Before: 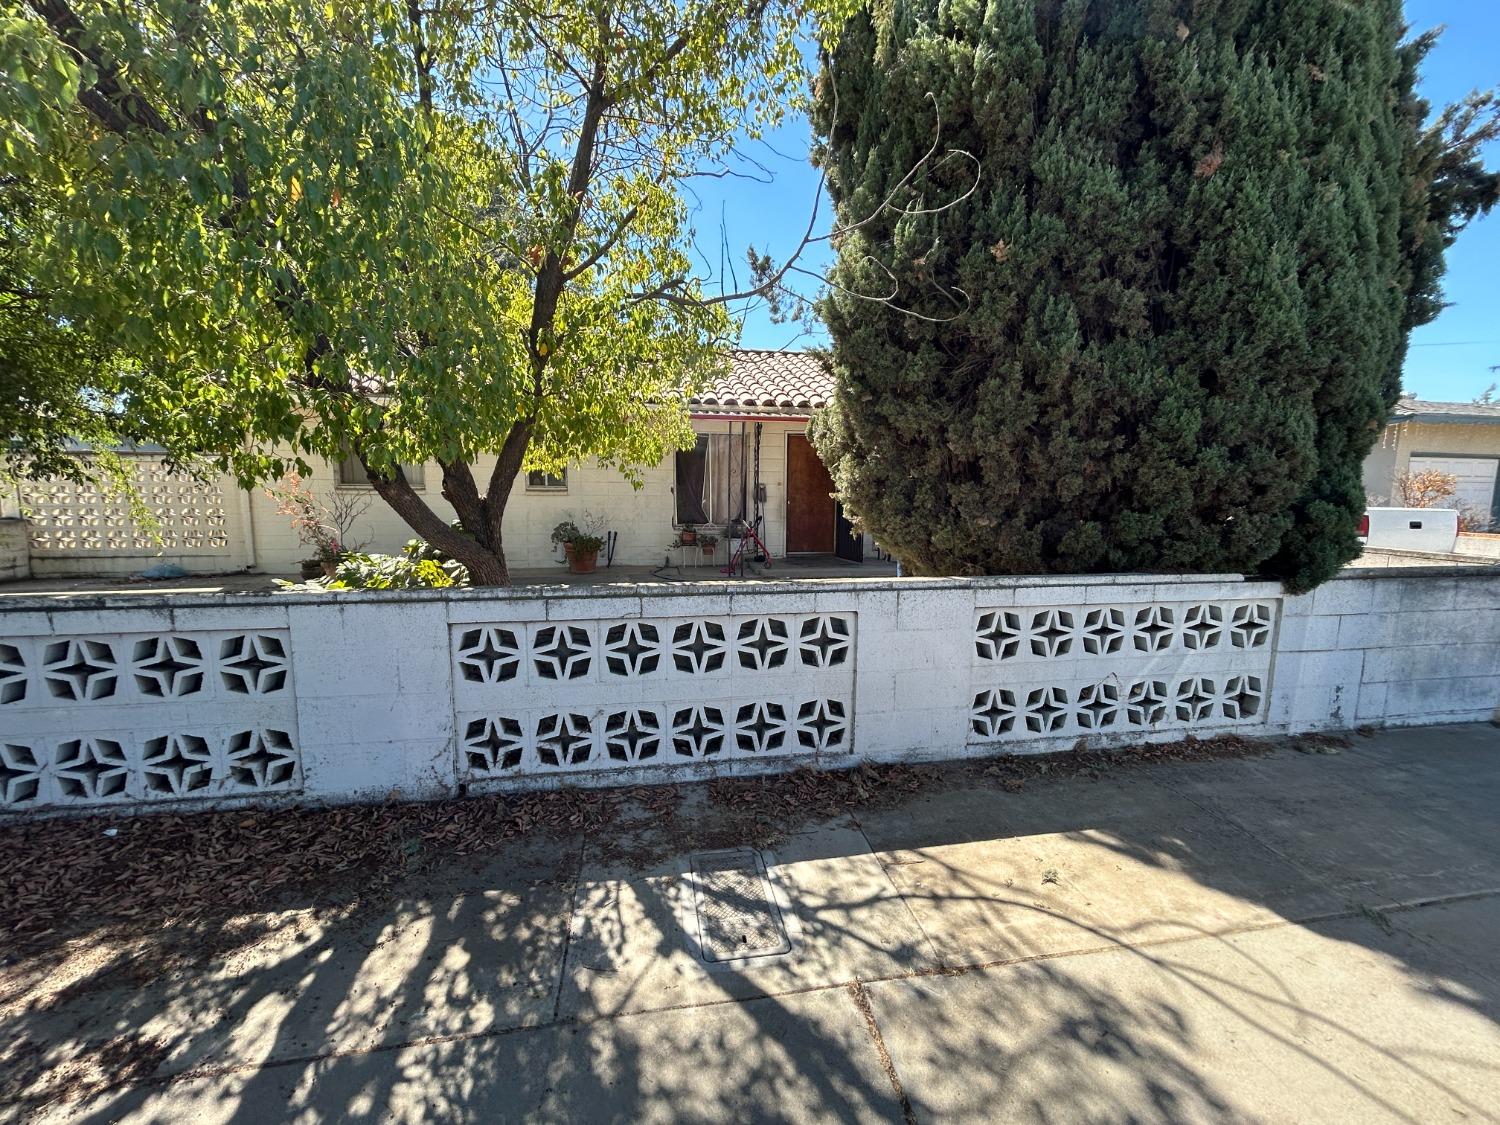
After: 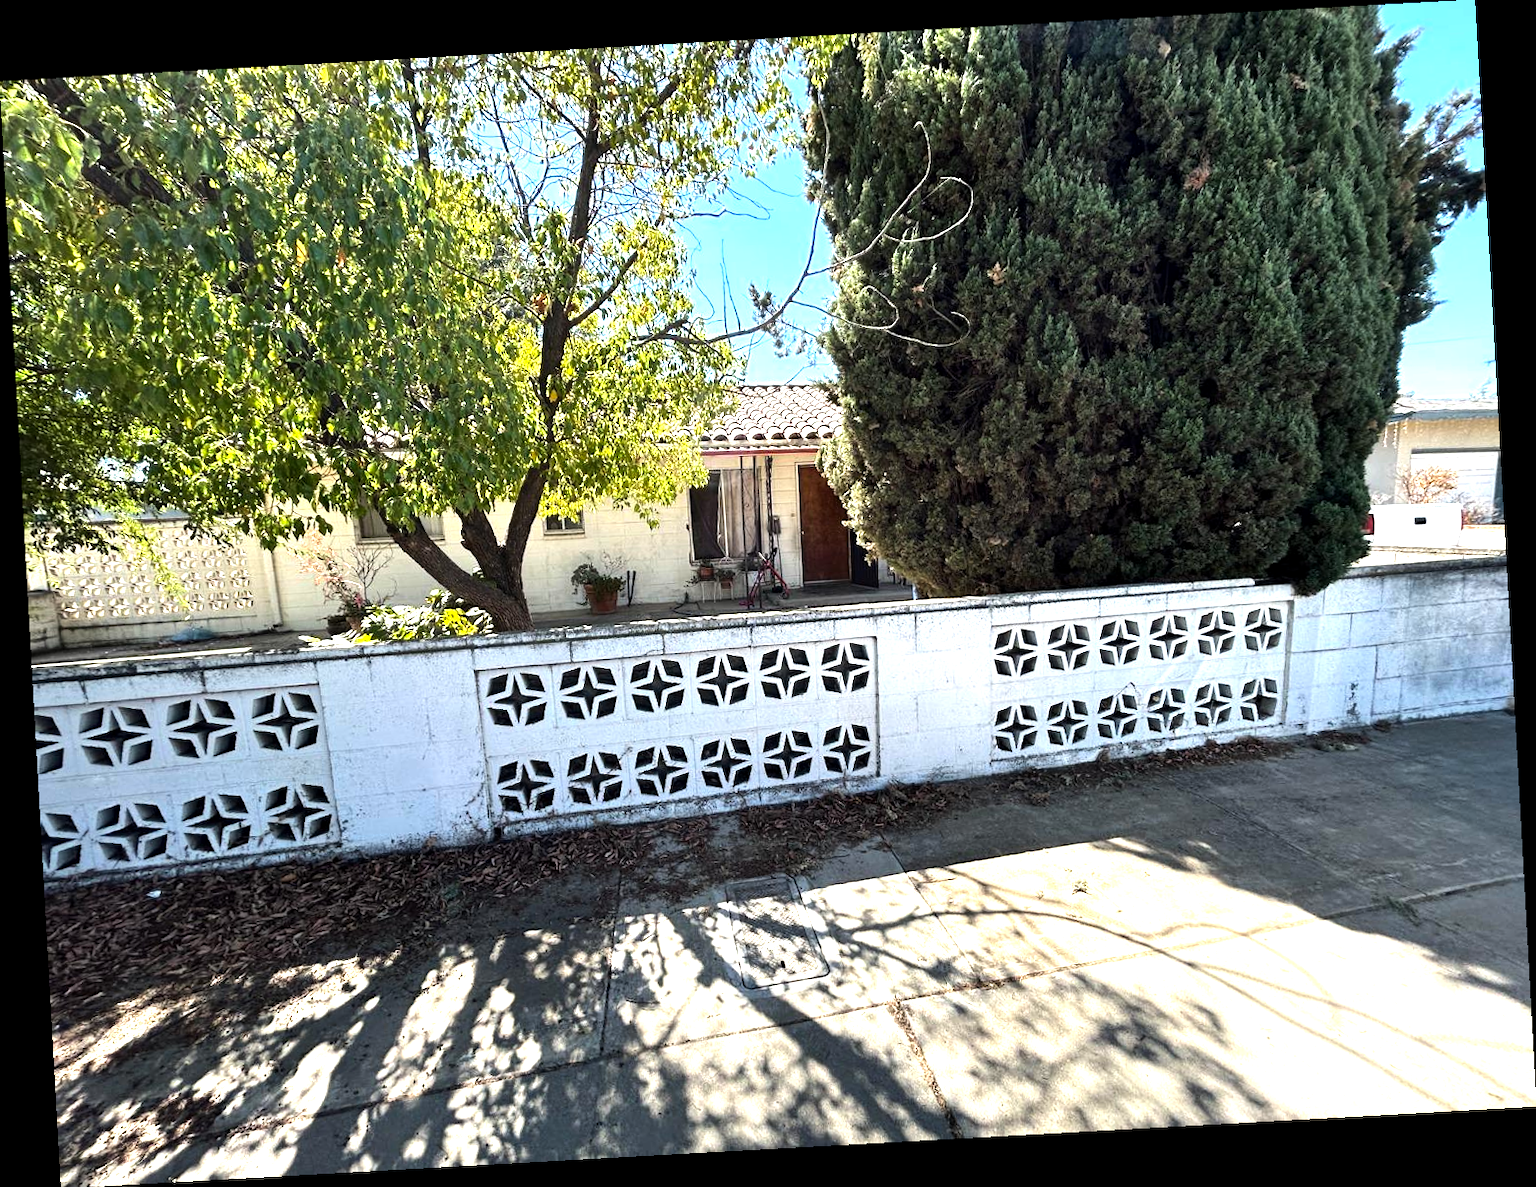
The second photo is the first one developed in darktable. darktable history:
vibrance: on, module defaults
rotate and perspective: rotation -3.18°, automatic cropping off
tone equalizer: -8 EV -0.75 EV, -7 EV -0.7 EV, -6 EV -0.6 EV, -5 EV -0.4 EV, -3 EV 0.4 EV, -2 EV 0.6 EV, -1 EV 0.7 EV, +0 EV 0.75 EV, edges refinement/feathering 500, mask exposure compensation -1.57 EV, preserve details no
exposure: black level correction 0.001, exposure 0.5 EV, compensate exposure bias true, compensate highlight preservation false
